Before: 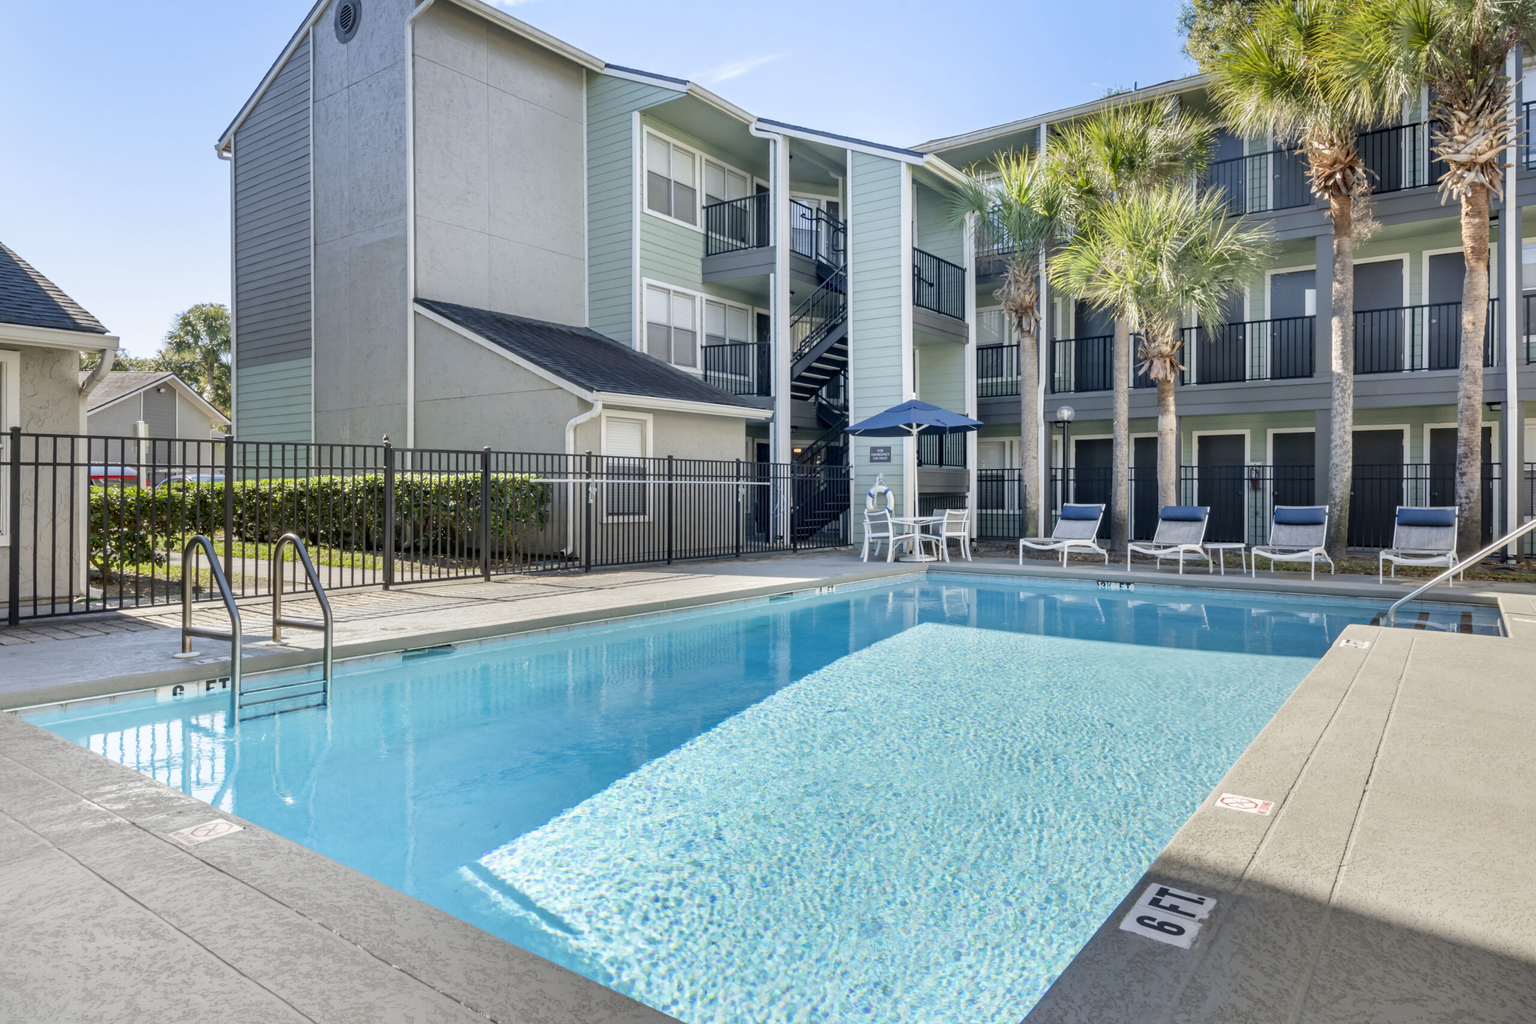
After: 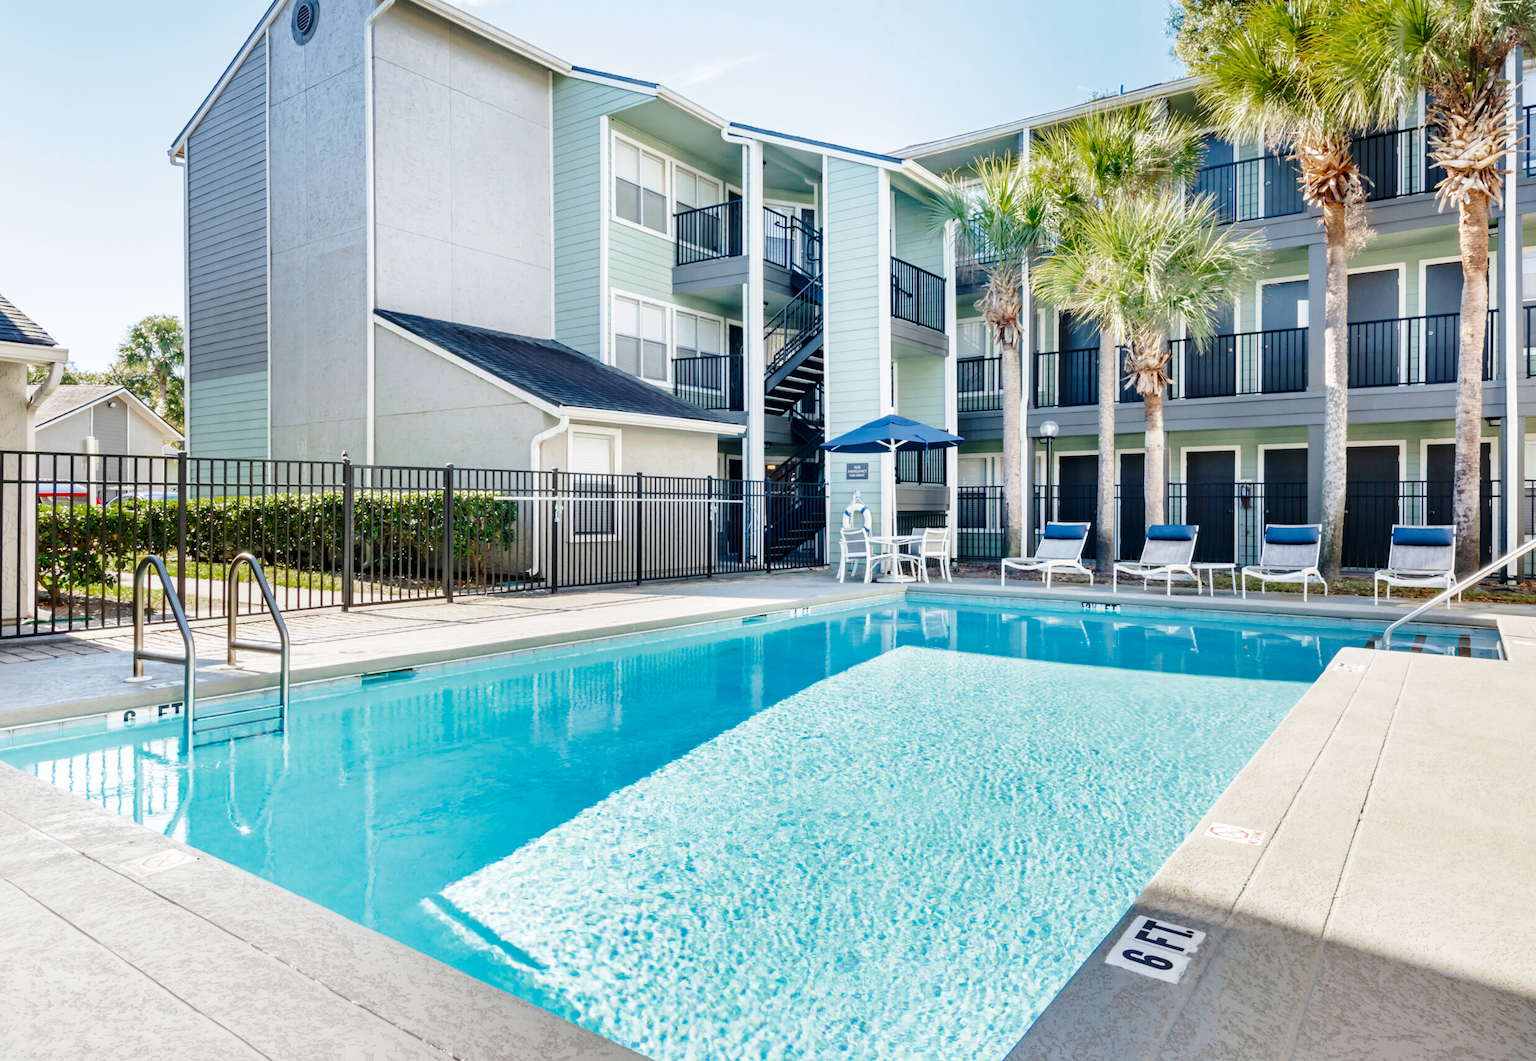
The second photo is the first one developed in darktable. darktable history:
color zones: curves: ch0 [(0, 0.425) (0.143, 0.422) (0.286, 0.42) (0.429, 0.419) (0.571, 0.419) (0.714, 0.42) (0.857, 0.422) (1, 0.425)], mix 28.23%
base curve: curves: ch0 [(0, 0) (0.028, 0.03) (0.121, 0.232) (0.46, 0.748) (0.859, 0.968) (1, 1)], preserve colors none
crop and rotate: left 3.502%
